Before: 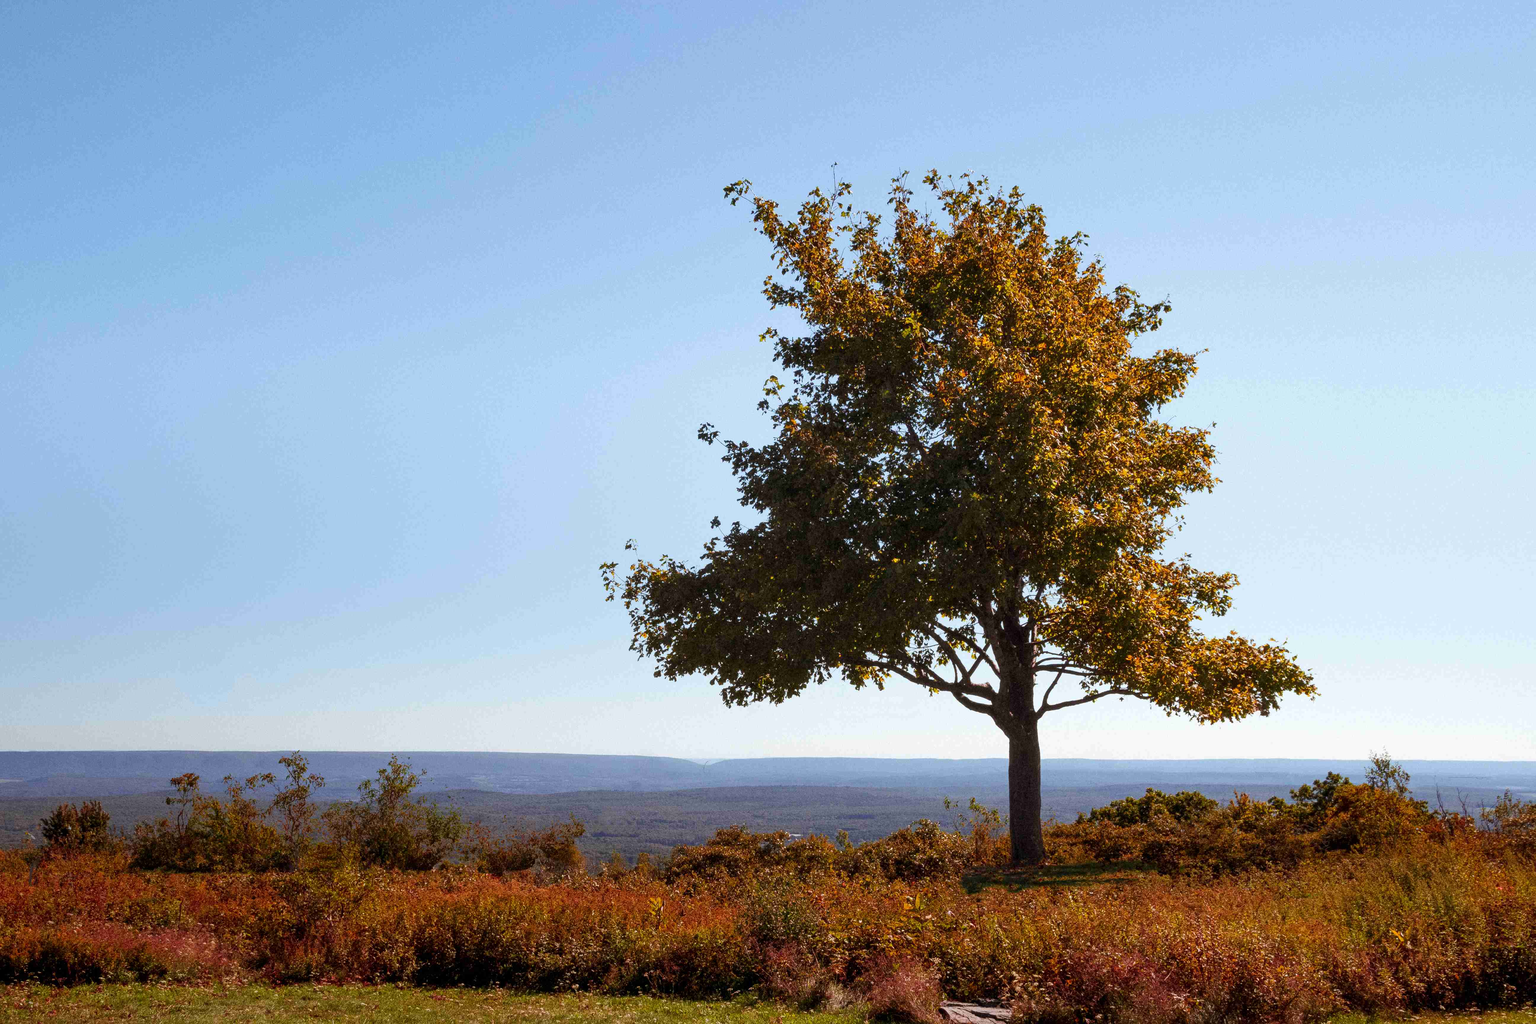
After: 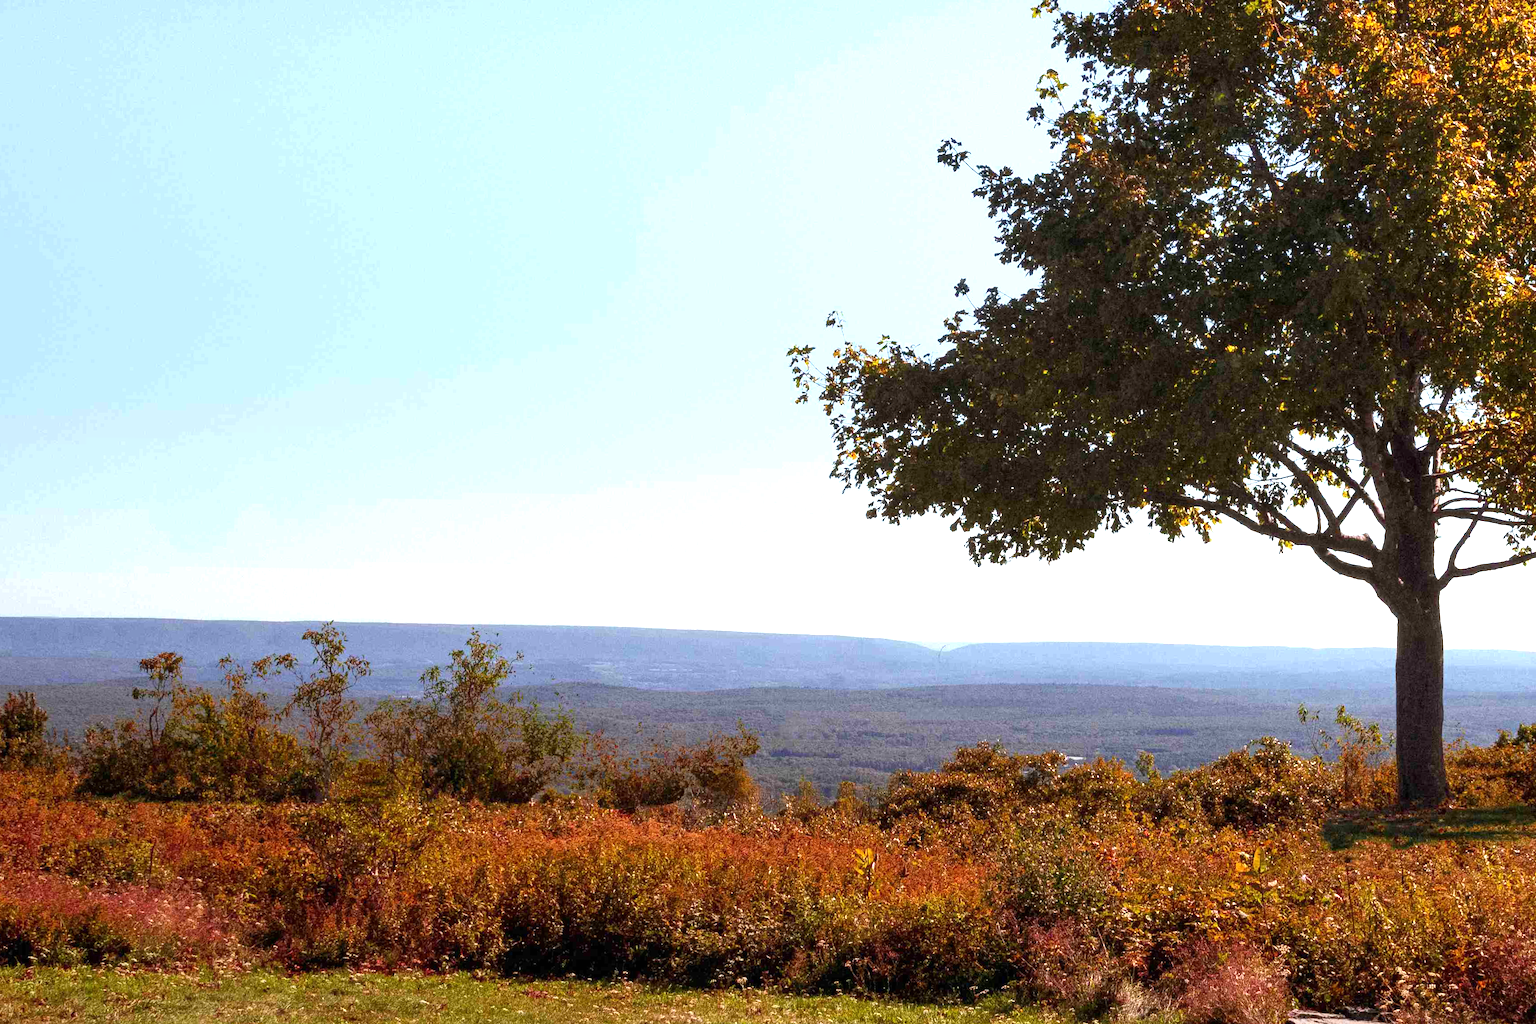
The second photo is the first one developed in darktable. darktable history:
crop and rotate: angle -0.82°, left 3.85%, top 31.828%, right 27.992%
exposure: black level correction 0, exposure 0.7 EV, compensate exposure bias true, compensate highlight preservation false
